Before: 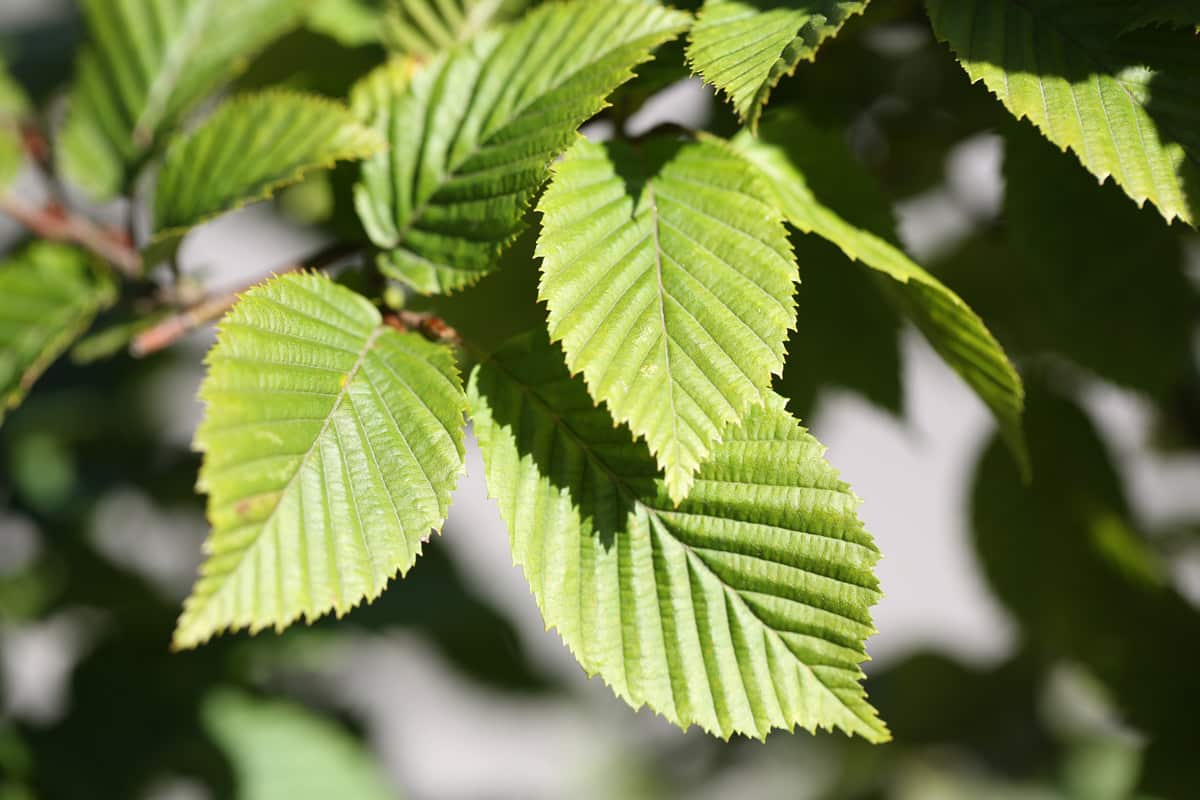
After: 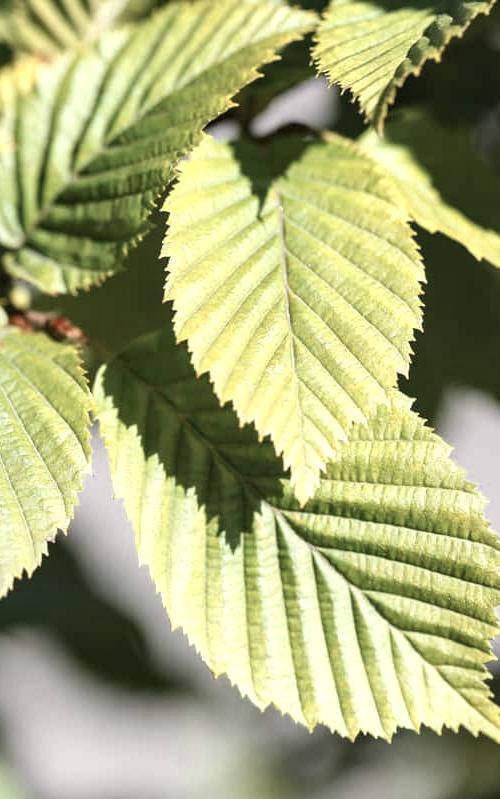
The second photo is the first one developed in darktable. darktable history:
local contrast: on, module defaults
color zones: curves: ch0 [(0, 0.473) (0.001, 0.473) (0.226, 0.548) (0.4, 0.589) (0.525, 0.54) (0.728, 0.403) (0.999, 0.473) (1, 0.473)]; ch1 [(0, 0.619) (0.001, 0.619) (0.234, 0.388) (0.4, 0.372) (0.528, 0.422) (0.732, 0.53) (0.999, 0.619) (1, 0.619)]; ch2 [(0, 0.547) (0.001, 0.547) (0.226, 0.45) (0.4, 0.525) (0.525, 0.585) (0.8, 0.511) (0.999, 0.547) (1, 0.547)]
crop: left 31.229%, right 27.105%
